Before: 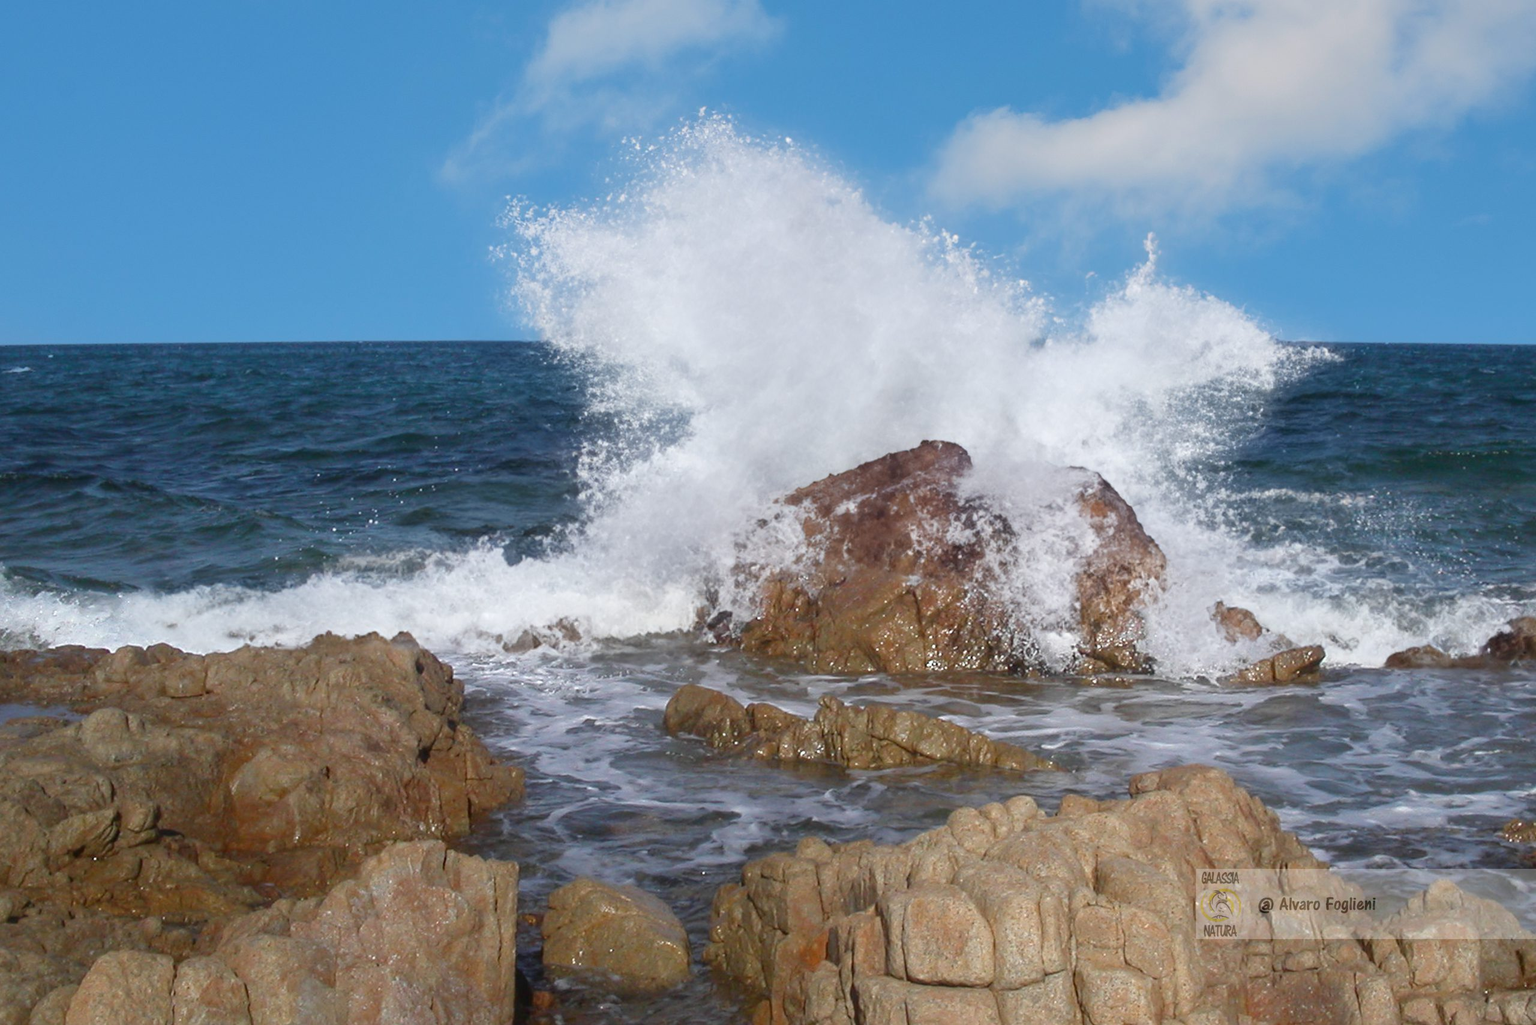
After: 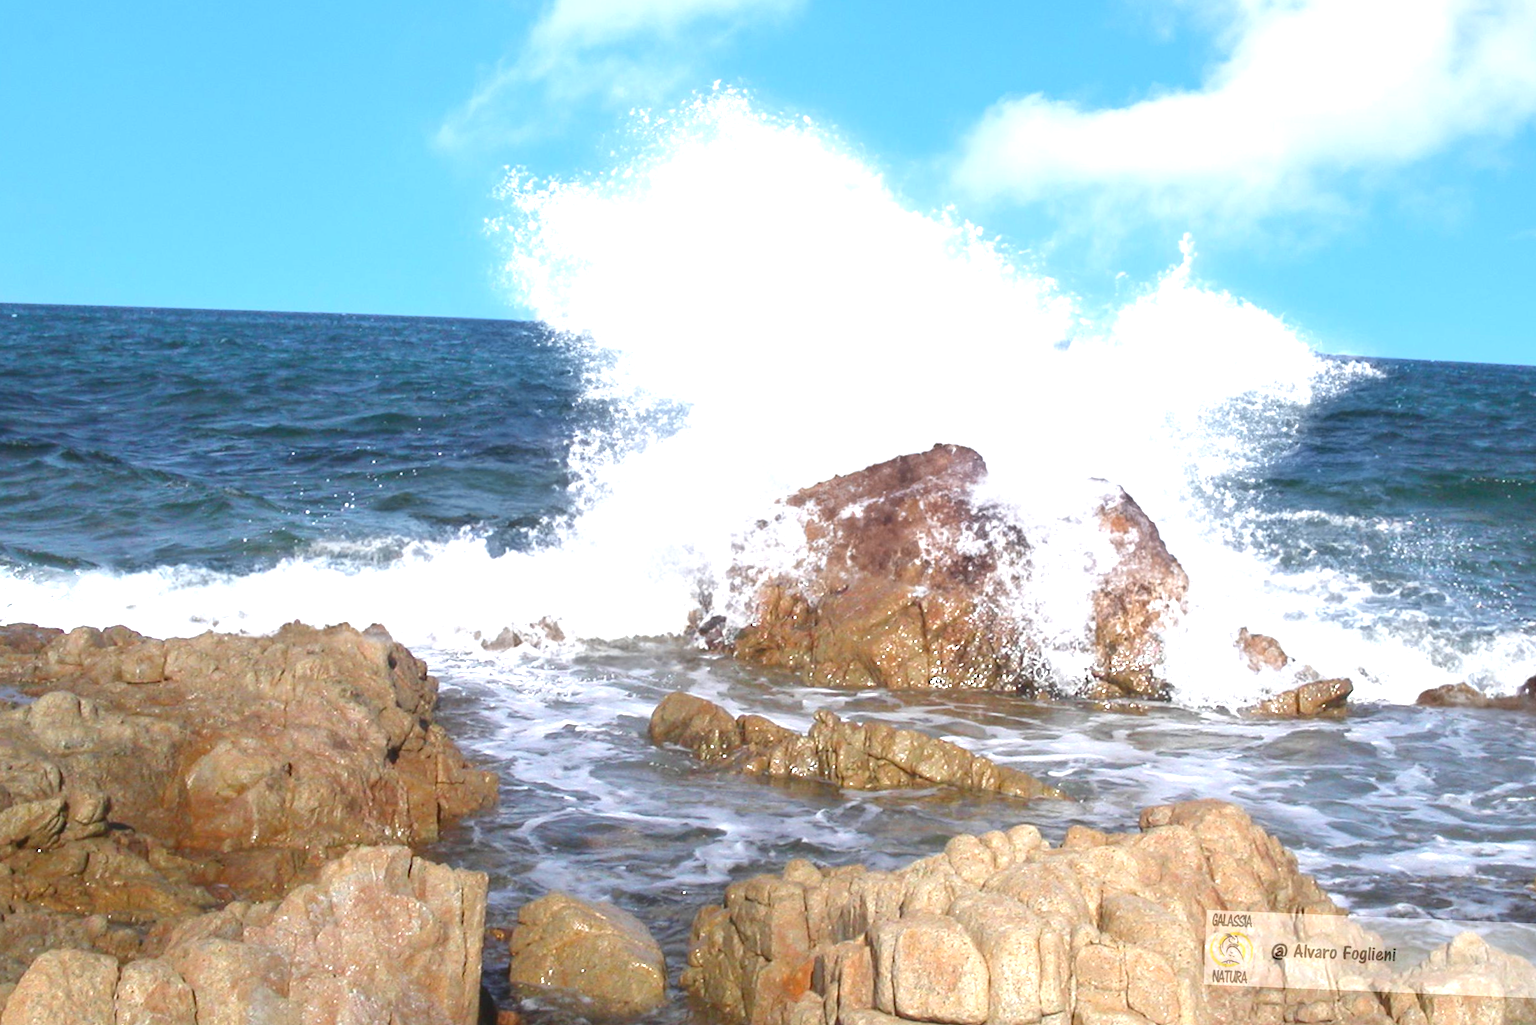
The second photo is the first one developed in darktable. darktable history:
exposure: black level correction 0, exposure 1.2 EV, compensate highlight preservation false
crop and rotate: angle -2.38°
